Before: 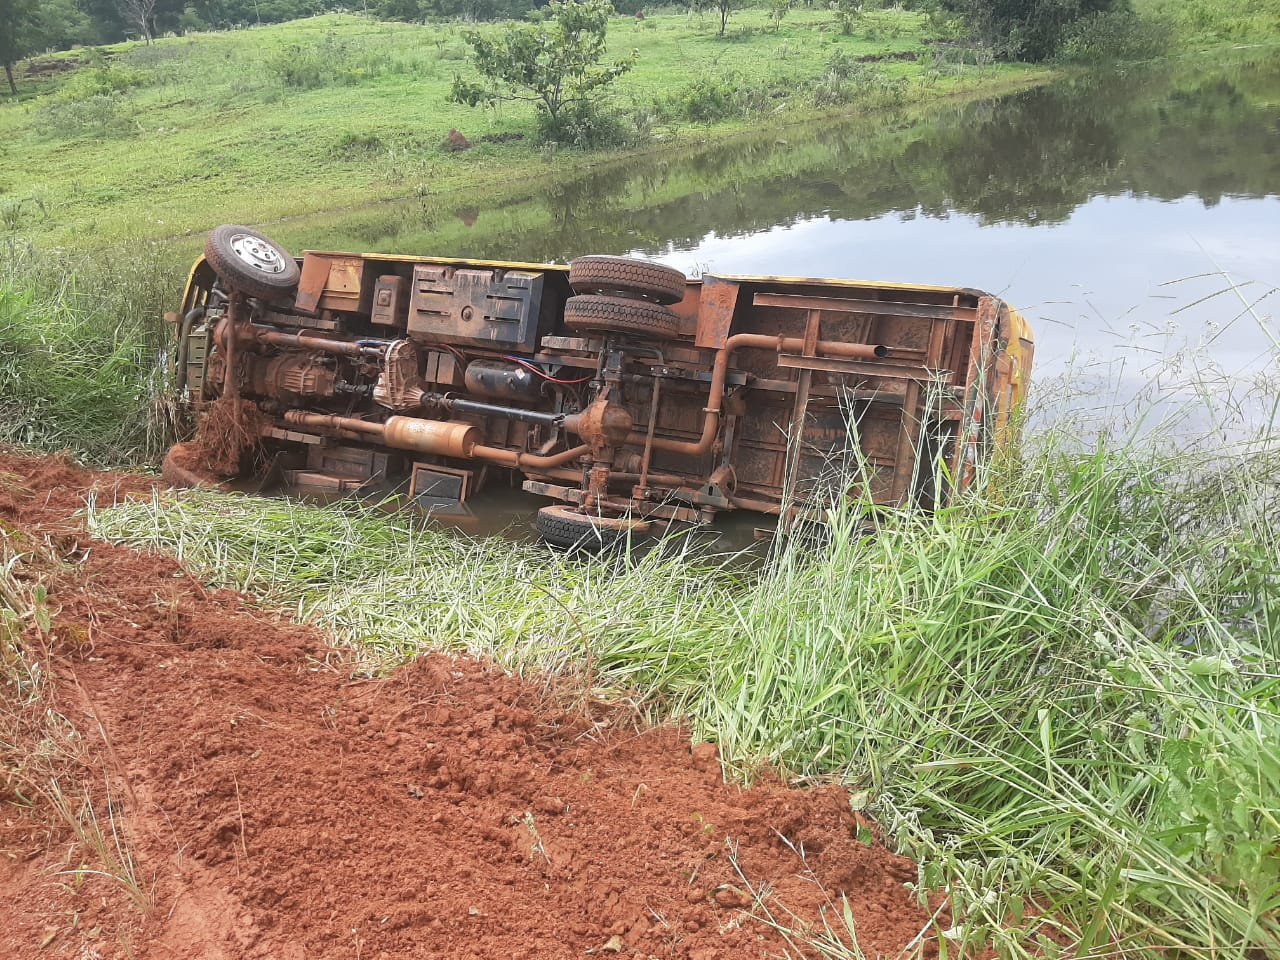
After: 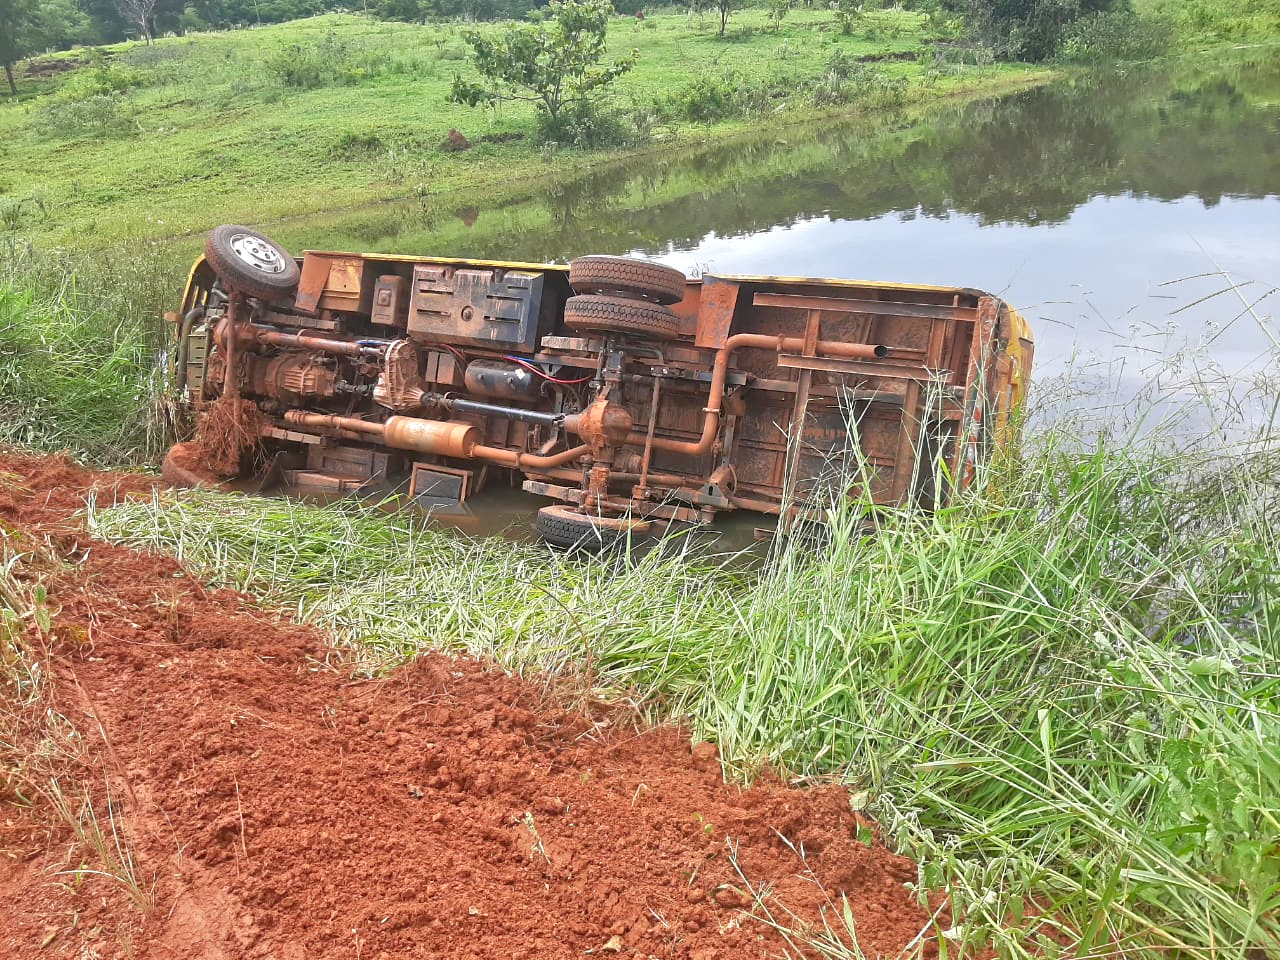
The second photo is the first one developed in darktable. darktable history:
tone equalizer: -7 EV 0.15 EV, -6 EV 0.6 EV, -5 EV 1.15 EV, -4 EV 1.33 EV, -3 EV 1.15 EV, -2 EV 0.6 EV, -1 EV 0.15 EV, mask exposure compensation -0.5 EV
contrast brightness saturation: contrast 0.07, brightness -0.14, saturation 0.11
